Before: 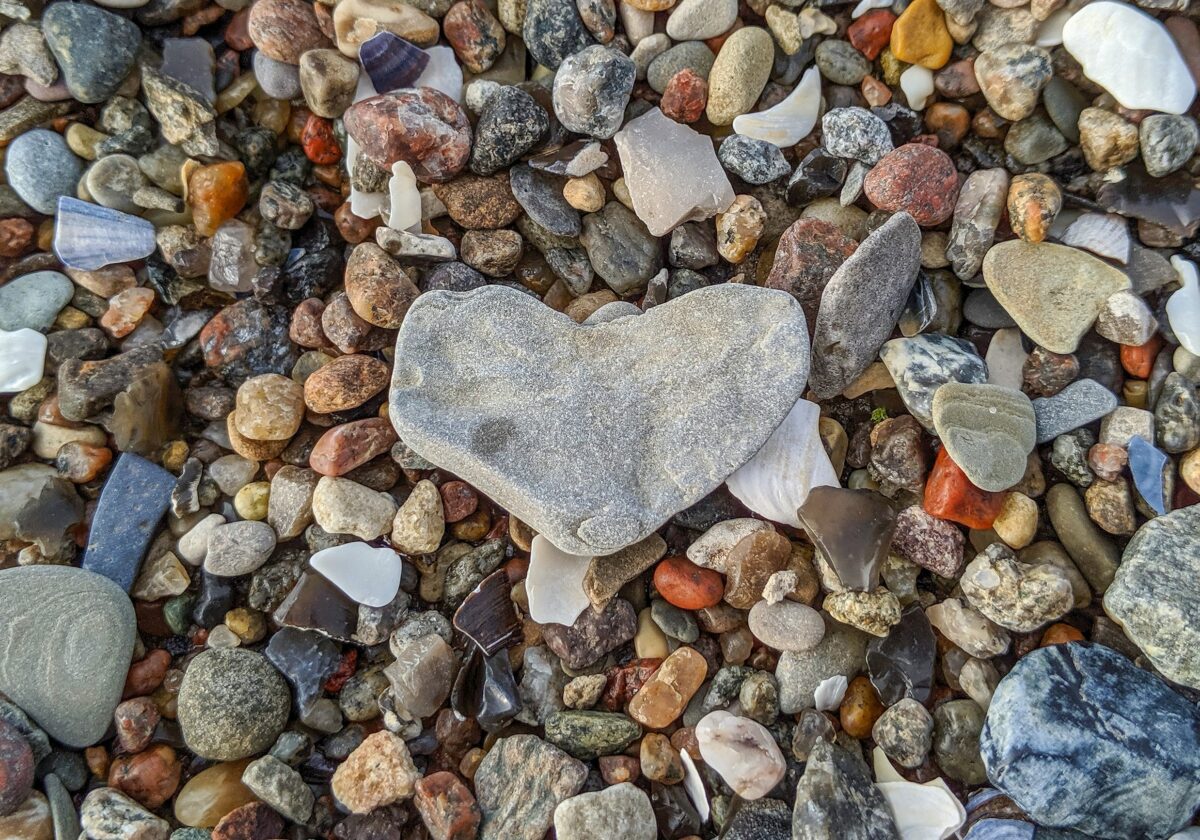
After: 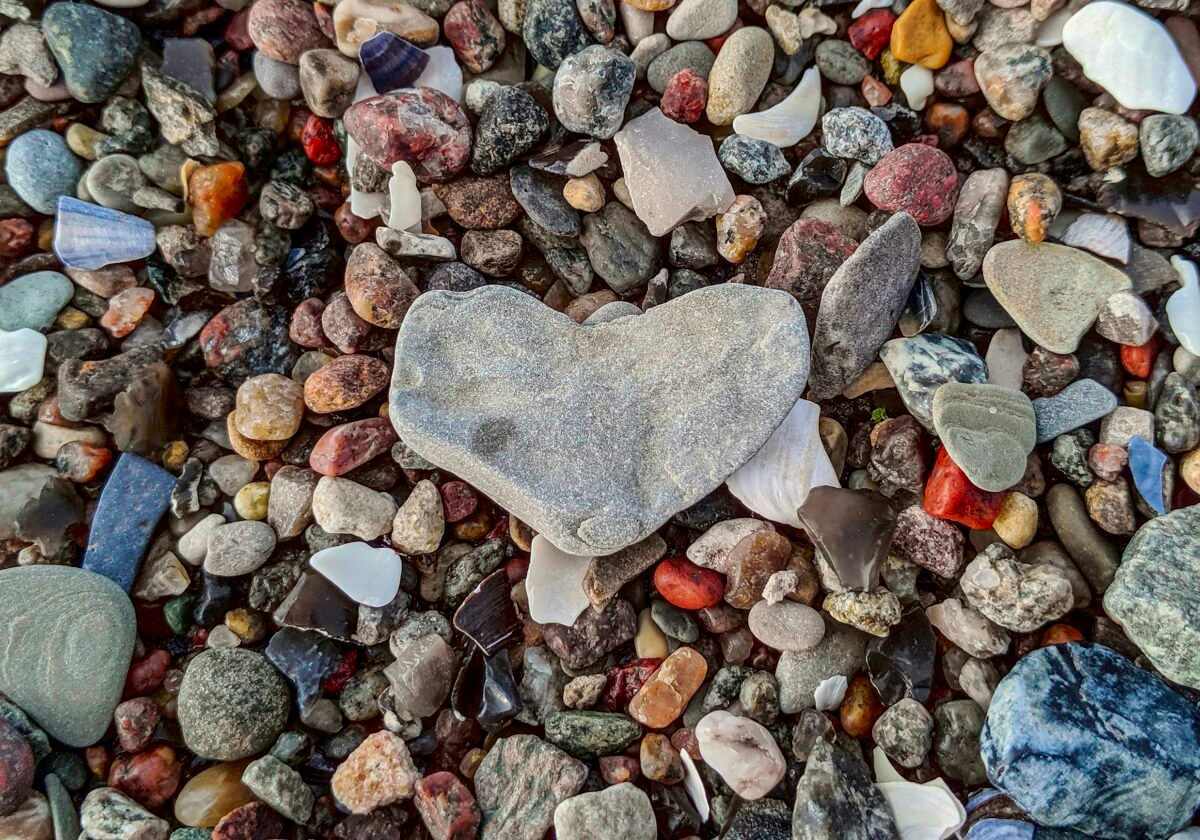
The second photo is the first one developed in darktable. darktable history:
tone curve: curves: ch0 [(0, 0) (0.068, 0.012) (0.183, 0.089) (0.341, 0.283) (0.547, 0.532) (0.828, 0.815) (1, 0.983)]; ch1 [(0, 0) (0.23, 0.166) (0.34, 0.308) (0.371, 0.337) (0.429, 0.411) (0.477, 0.462) (0.499, 0.5) (0.529, 0.537) (0.559, 0.582) (0.743, 0.798) (1, 1)]; ch2 [(0, 0) (0.431, 0.414) (0.498, 0.503) (0.524, 0.528) (0.568, 0.546) (0.6, 0.597) (0.634, 0.645) (0.728, 0.742) (1, 1)], color space Lab, independent channels, preserve colors none
